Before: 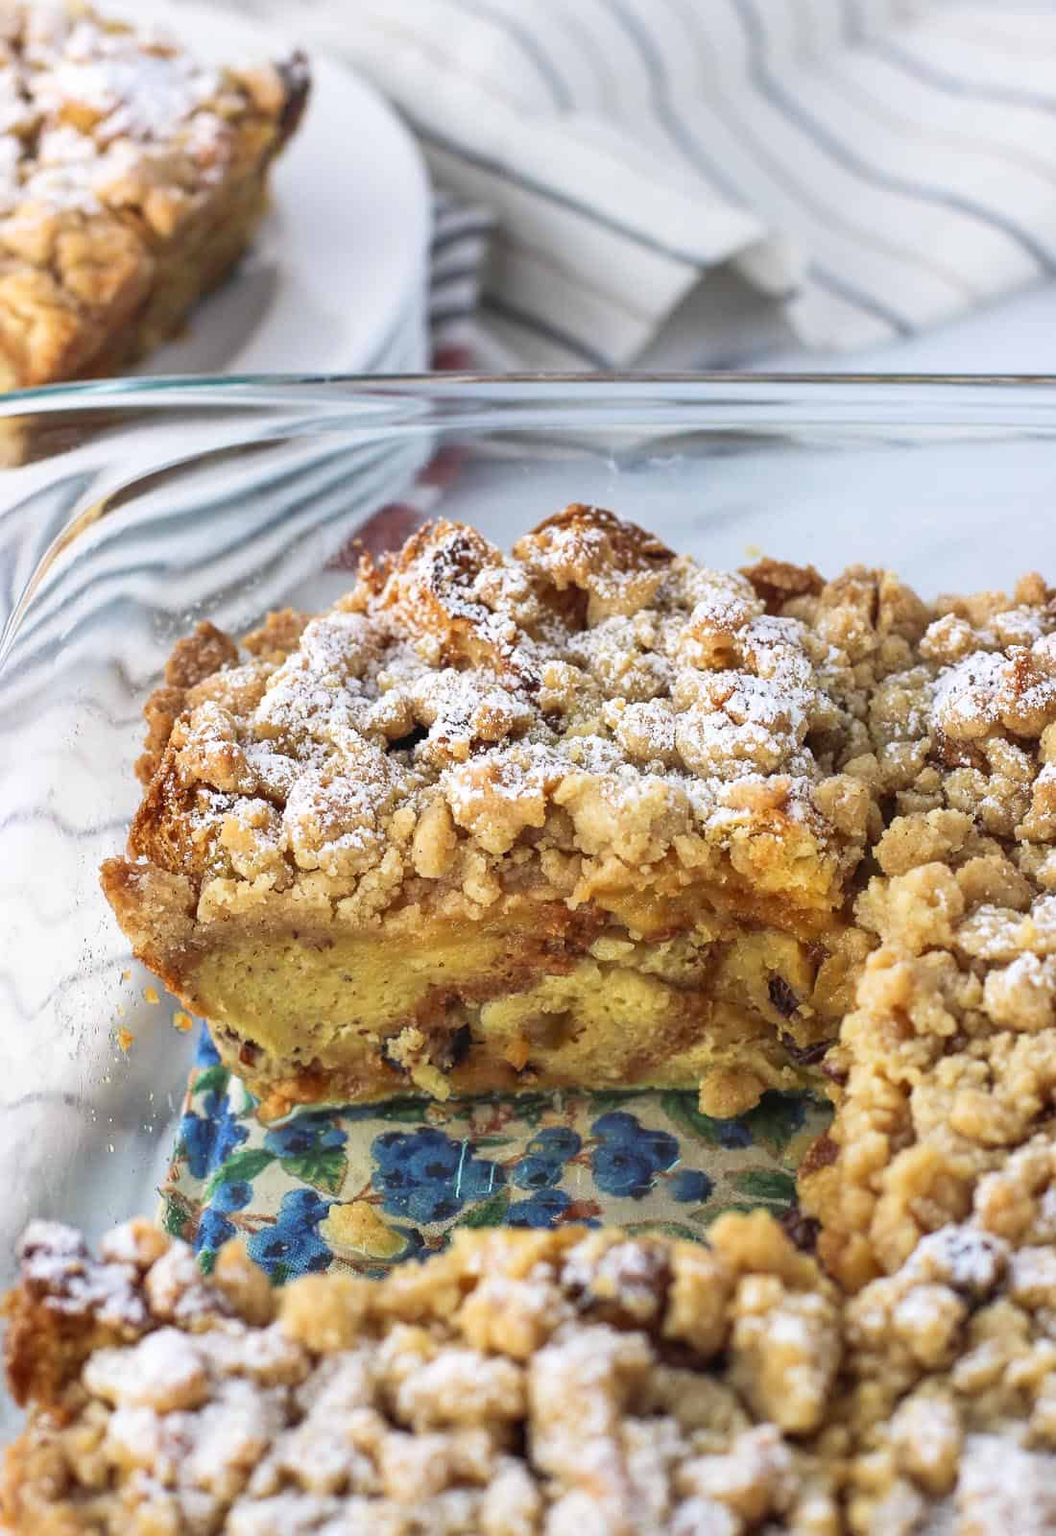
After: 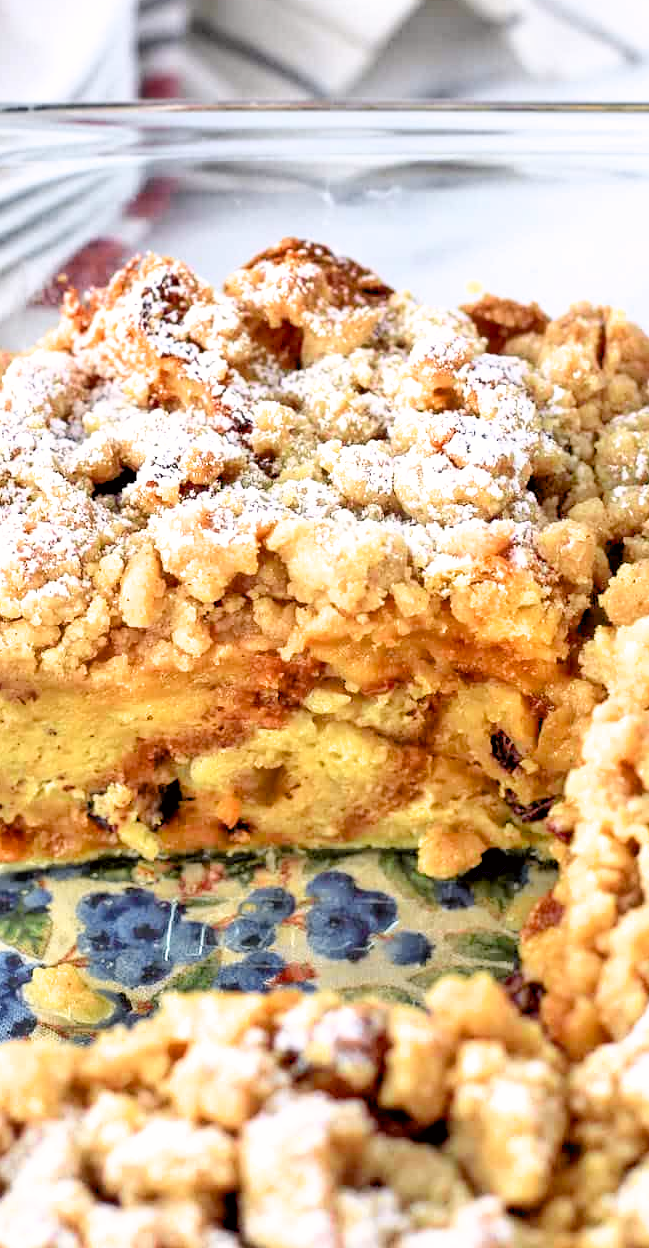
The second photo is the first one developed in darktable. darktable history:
exposure: black level correction 0.009, exposure 0.114 EV, compensate exposure bias true, compensate highlight preservation false
crop and rotate: left 28.252%, top 17.993%, right 12.717%, bottom 3.944%
tone curve: curves: ch0 [(0, 0) (0.239, 0.248) (0.508, 0.606) (0.828, 0.878) (1, 1)]; ch1 [(0, 0) (0.401, 0.42) (0.442, 0.47) (0.492, 0.498) (0.511, 0.516) (0.555, 0.586) (0.681, 0.739) (1, 1)]; ch2 [(0, 0) (0.411, 0.433) (0.5, 0.504) (0.545, 0.574) (1, 1)], color space Lab, independent channels, preserve colors none
tone equalizer: -7 EV 0.163 EV, -6 EV 0.607 EV, -5 EV 1.18 EV, -4 EV 1.33 EV, -3 EV 1.17 EV, -2 EV 0.6 EV, -1 EV 0.149 EV
filmic rgb: black relative exposure -8.27 EV, white relative exposure 2.2 EV, target white luminance 99.856%, hardness 7.1, latitude 74.73%, contrast 1.319, highlights saturation mix -2.17%, shadows ↔ highlights balance 30.4%, iterations of high-quality reconstruction 0
